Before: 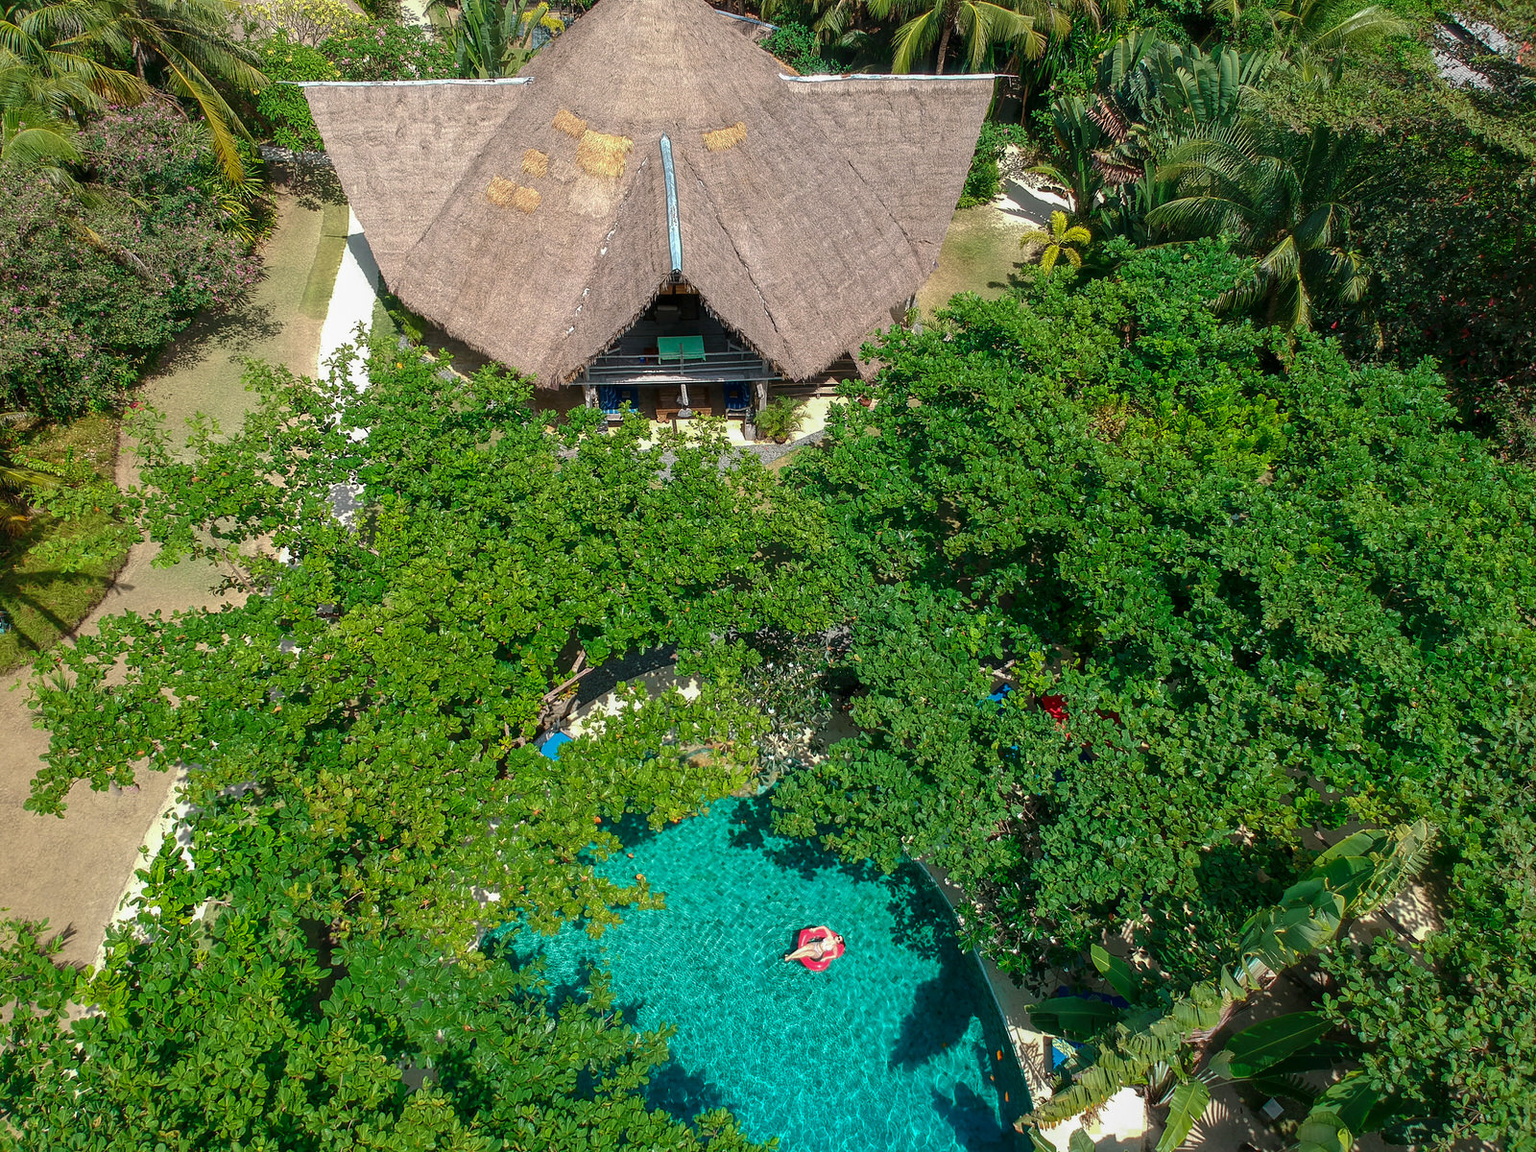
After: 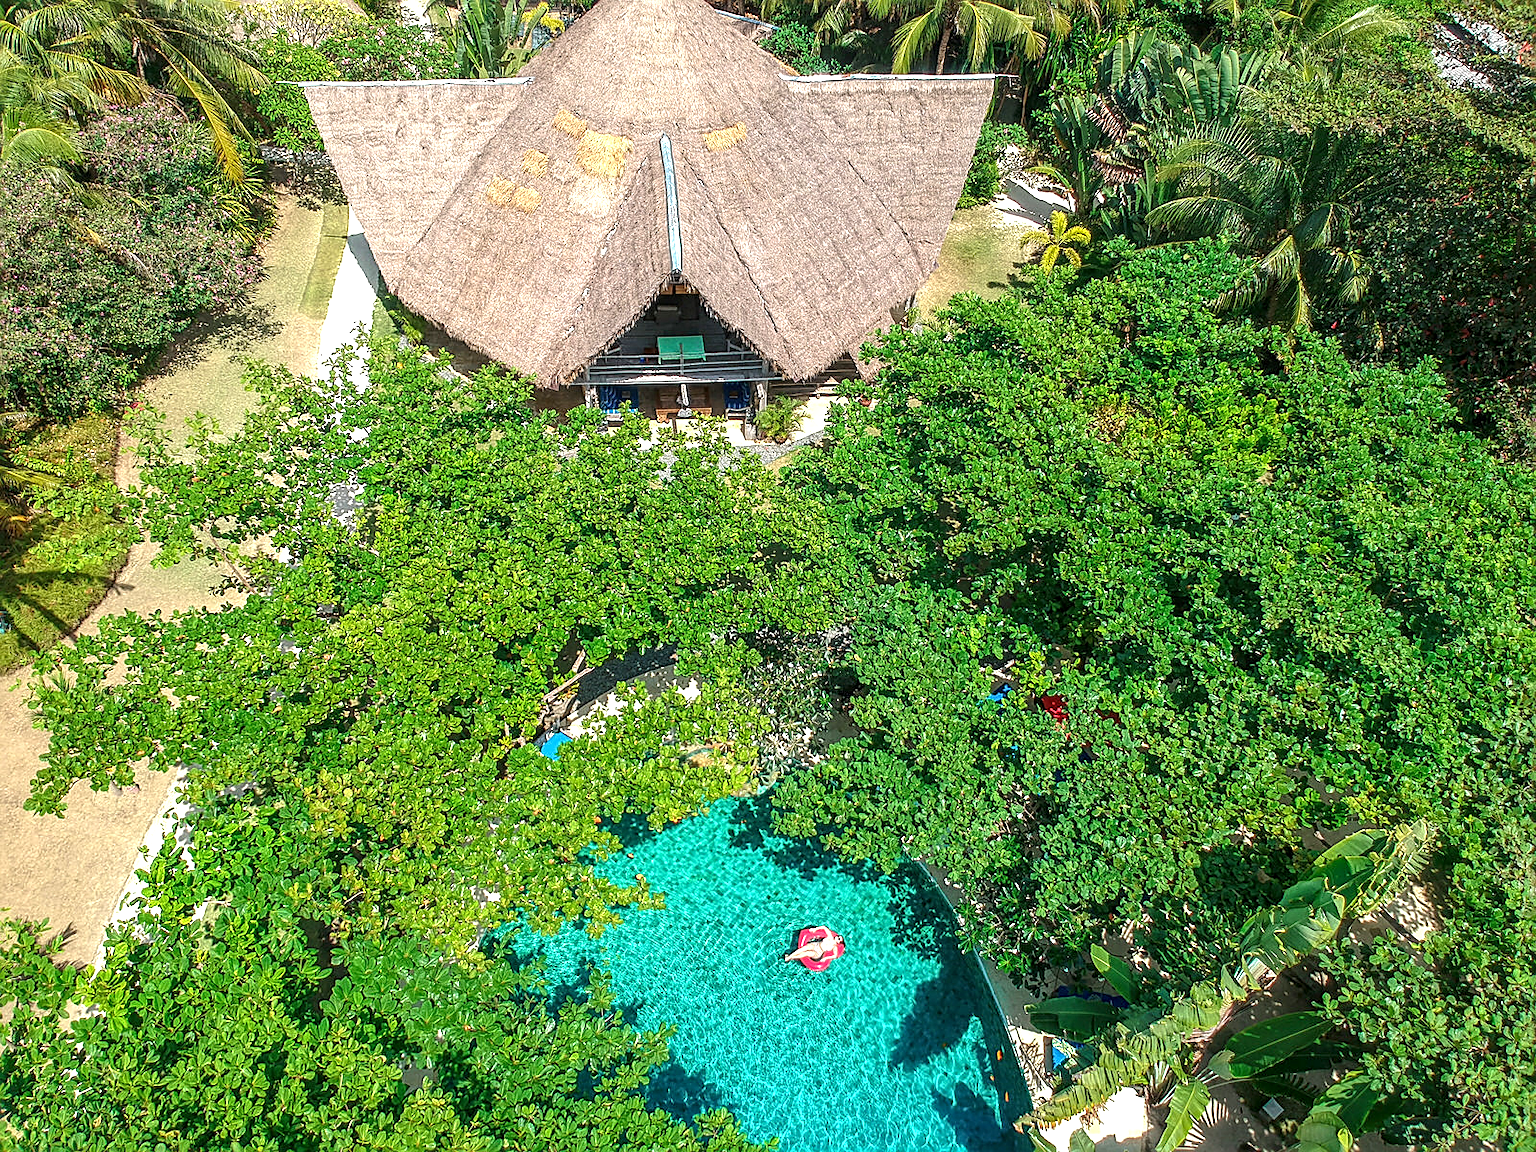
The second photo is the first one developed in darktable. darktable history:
exposure: black level correction 0, exposure 0.855 EV, compensate highlight preservation false
sharpen: amount 0.588
local contrast: on, module defaults
